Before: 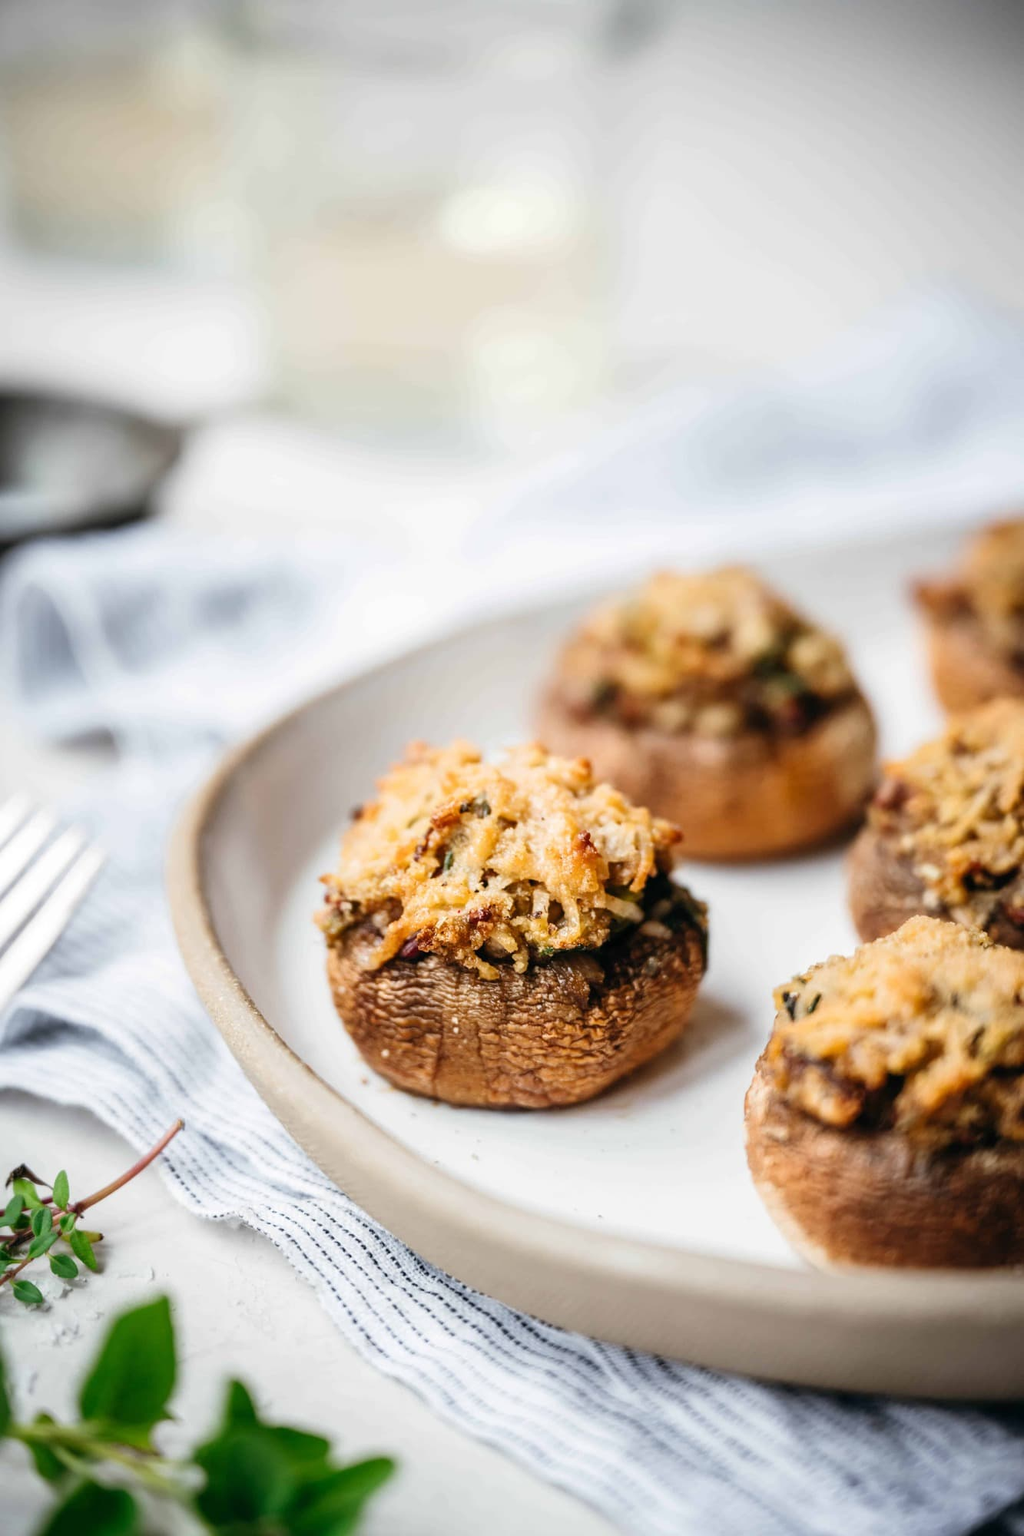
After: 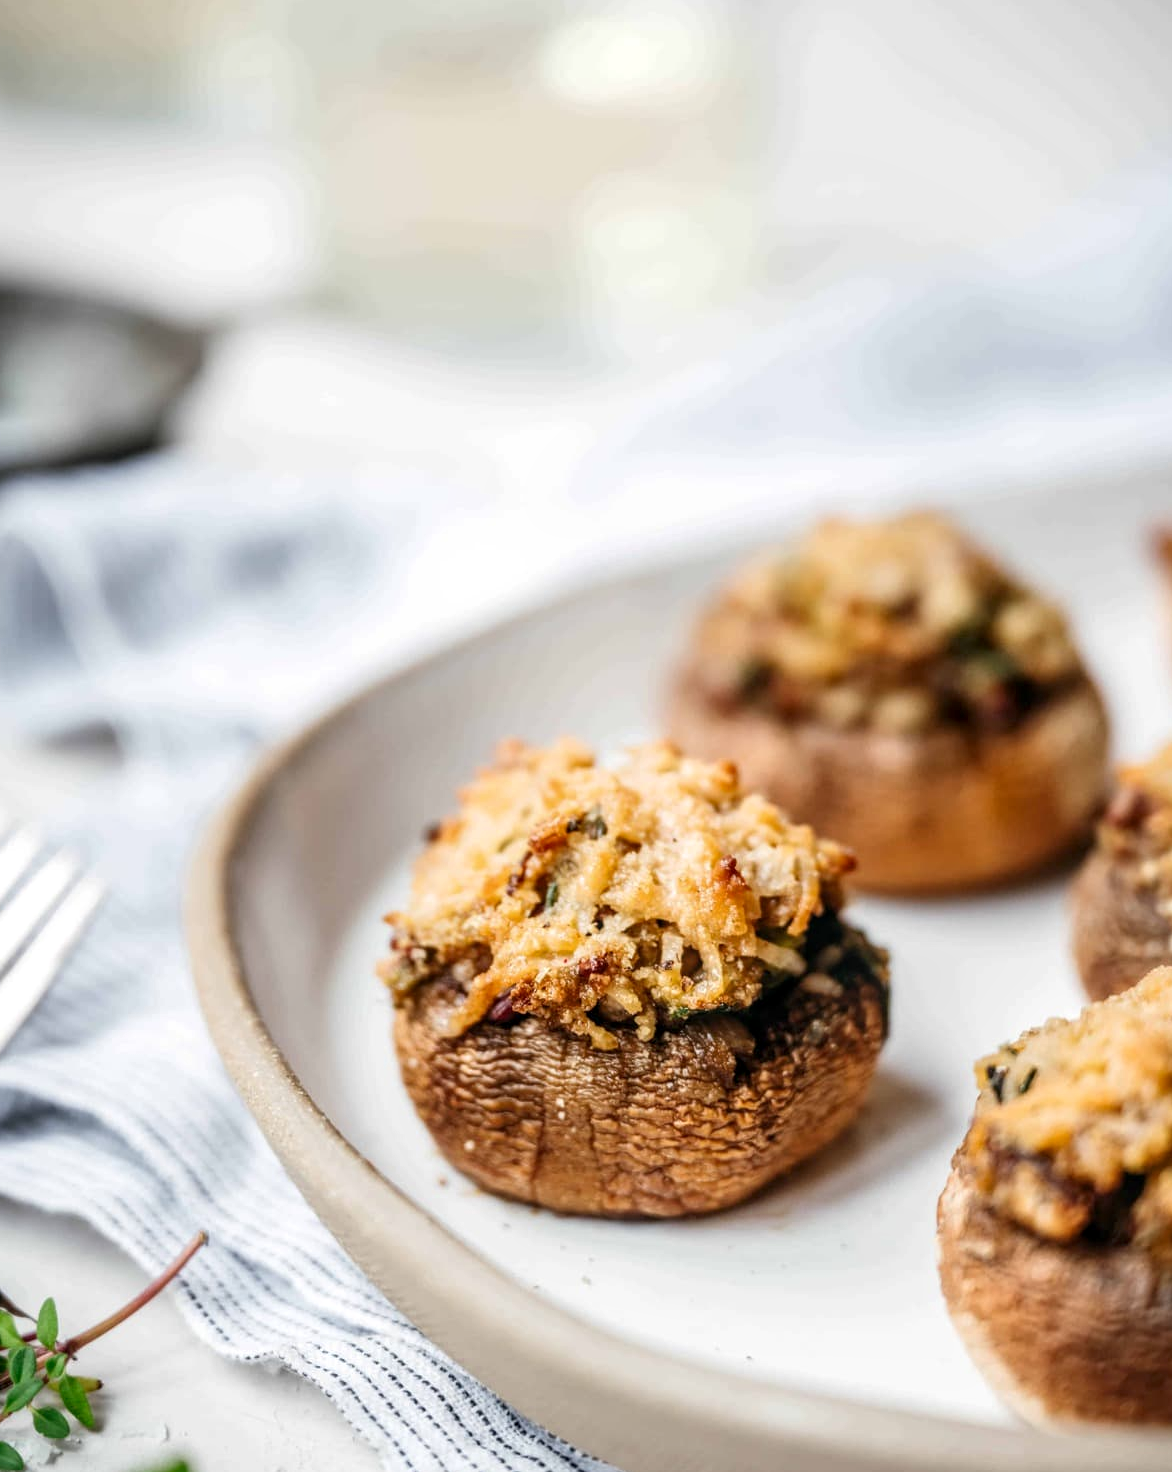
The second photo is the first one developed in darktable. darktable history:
crop and rotate: left 2.425%, top 11.305%, right 9.6%, bottom 15.08%
local contrast: on, module defaults
